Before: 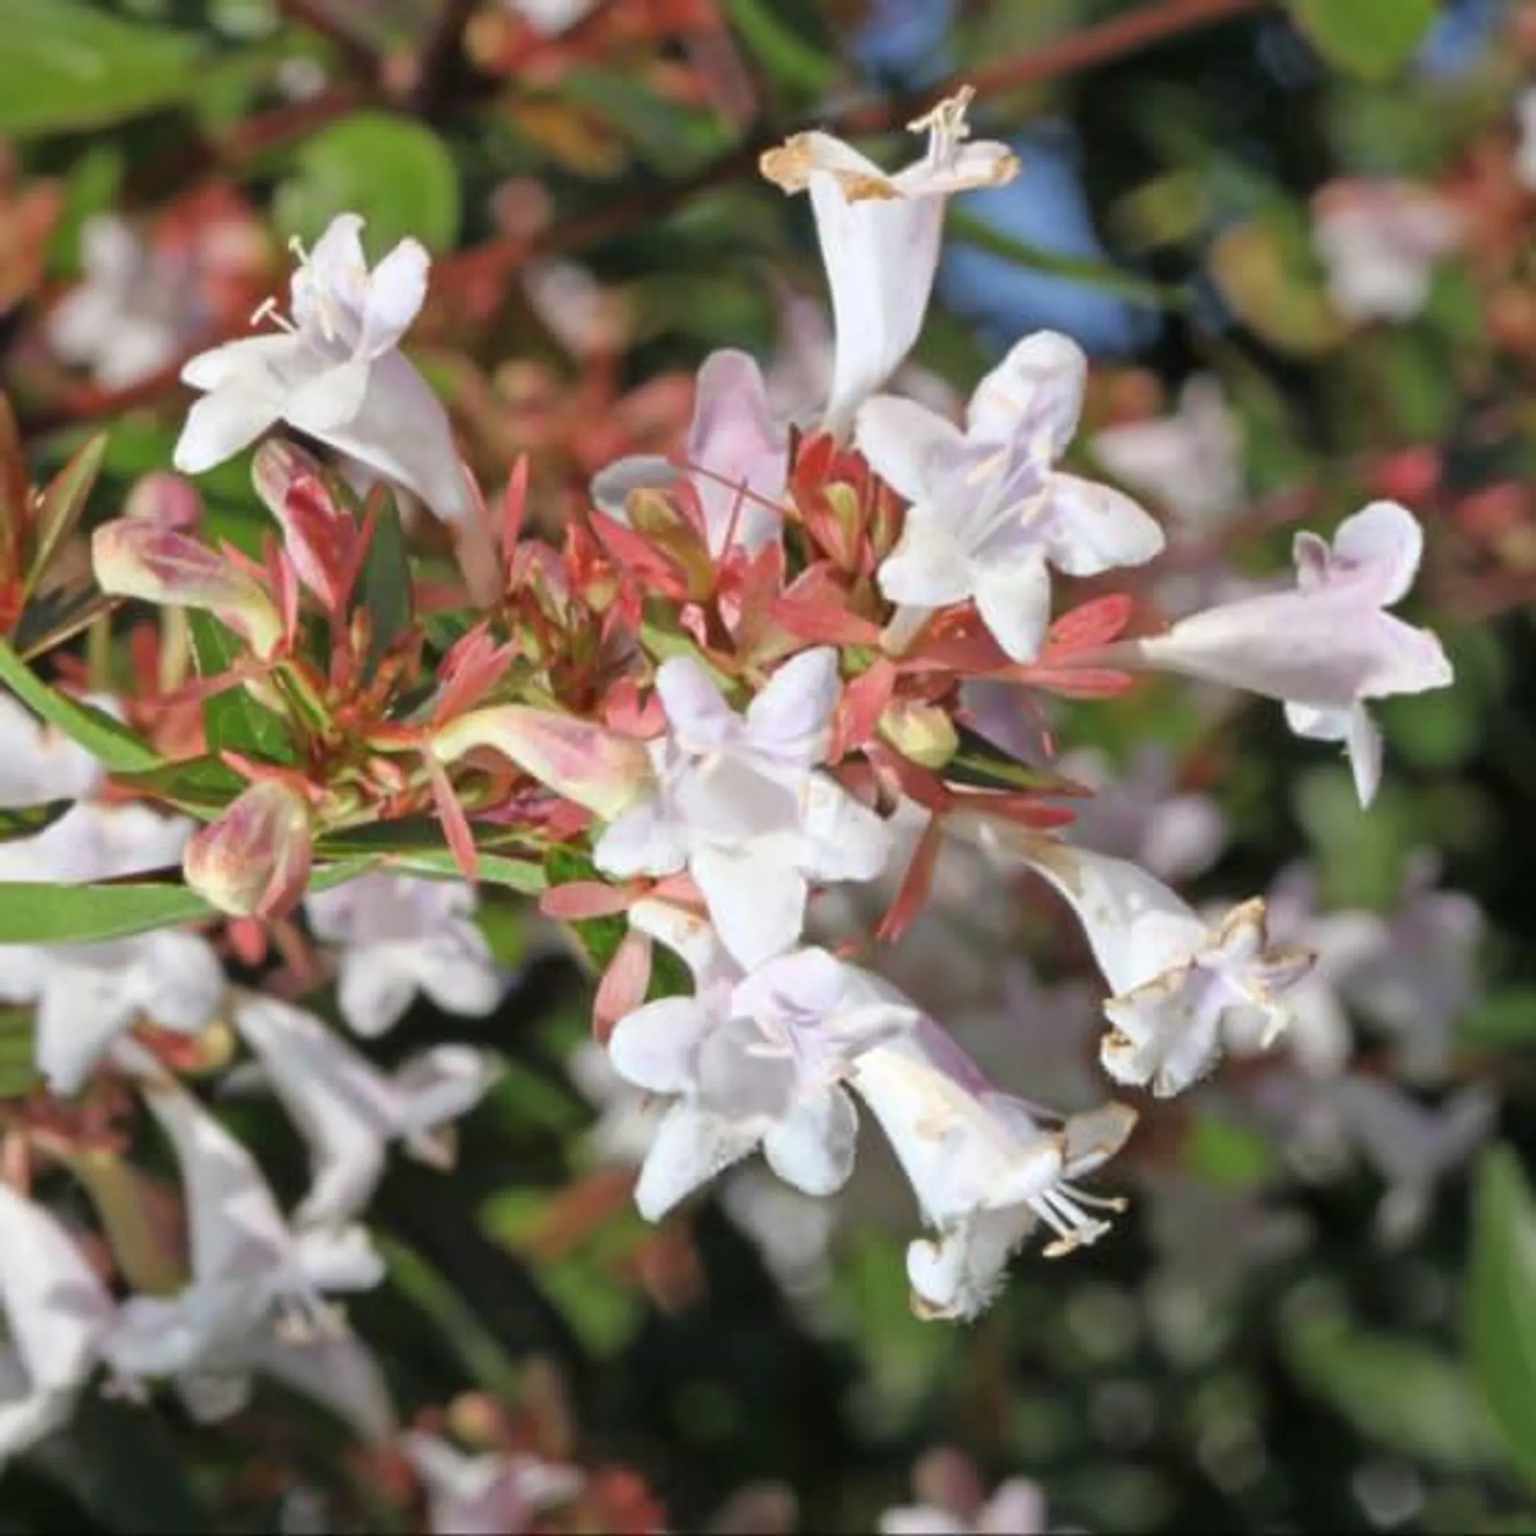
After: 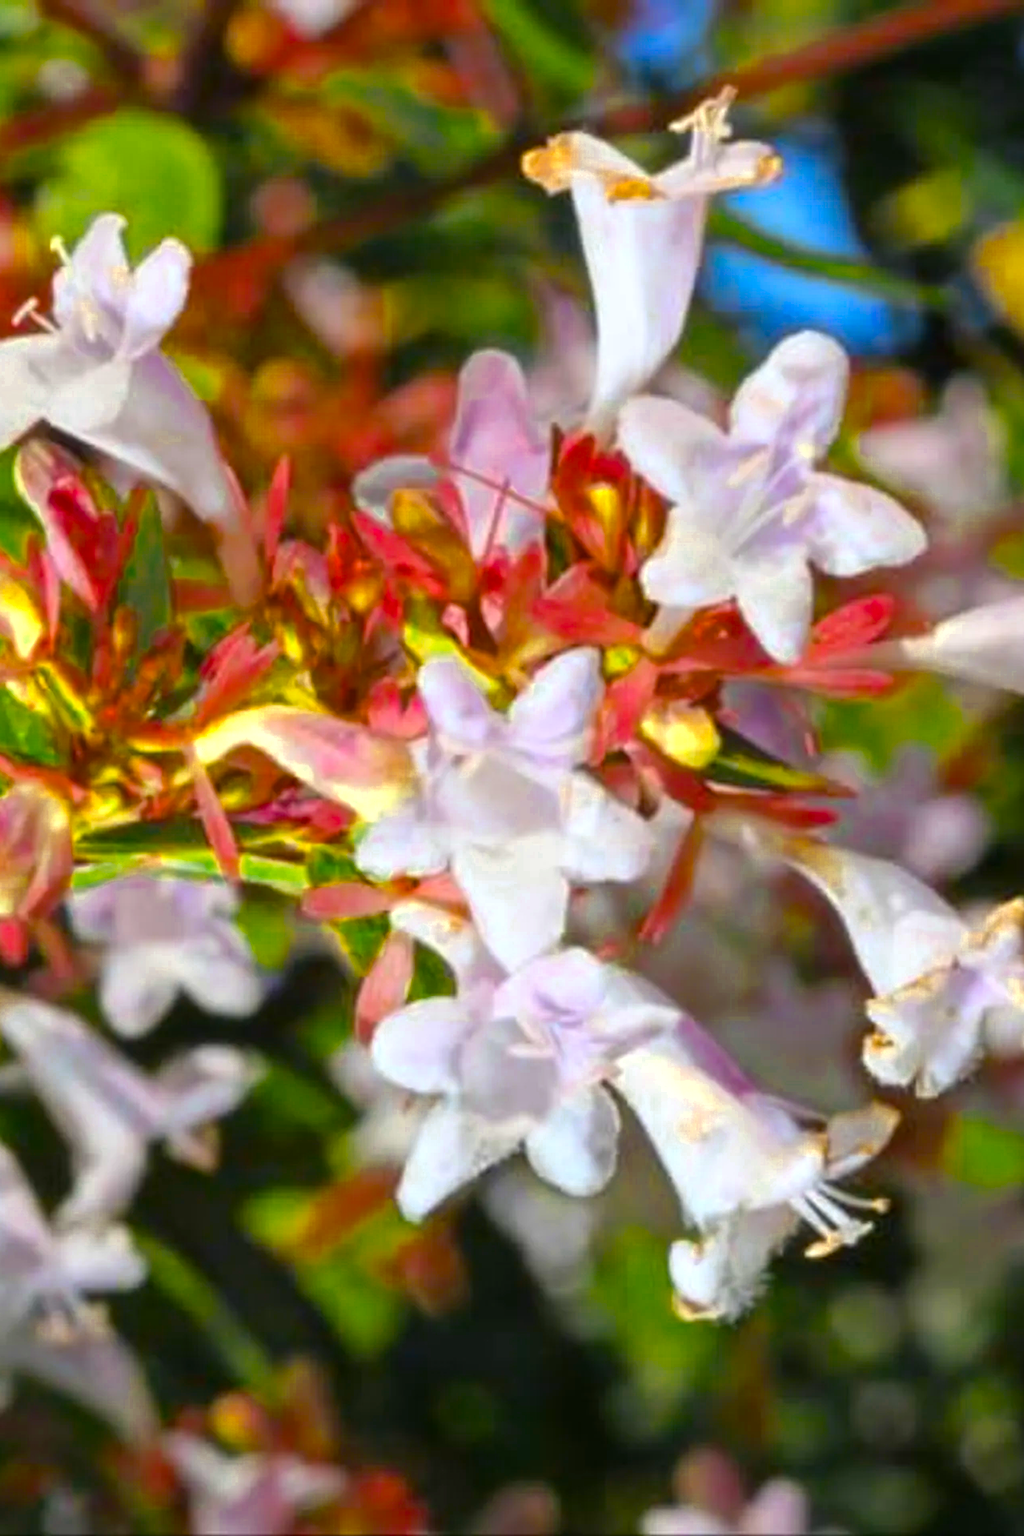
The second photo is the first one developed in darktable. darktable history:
color zones: curves: ch0 [(0, 0.485) (0.178, 0.476) (0.261, 0.623) (0.411, 0.403) (0.708, 0.603) (0.934, 0.412)]; ch1 [(0.003, 0.485) (0.149, 0.496) (0.229, 0.584) (0.326, 0.551) (0.484, 0.262) (0.757, 0.643)]
color balance rgb: linear chroma grading › global chroma 25%, perceptual saturation grading › global saturation 50%
tone equalizer: on, module defaults
crop and rotate: left 15.546%, right 17.787%
